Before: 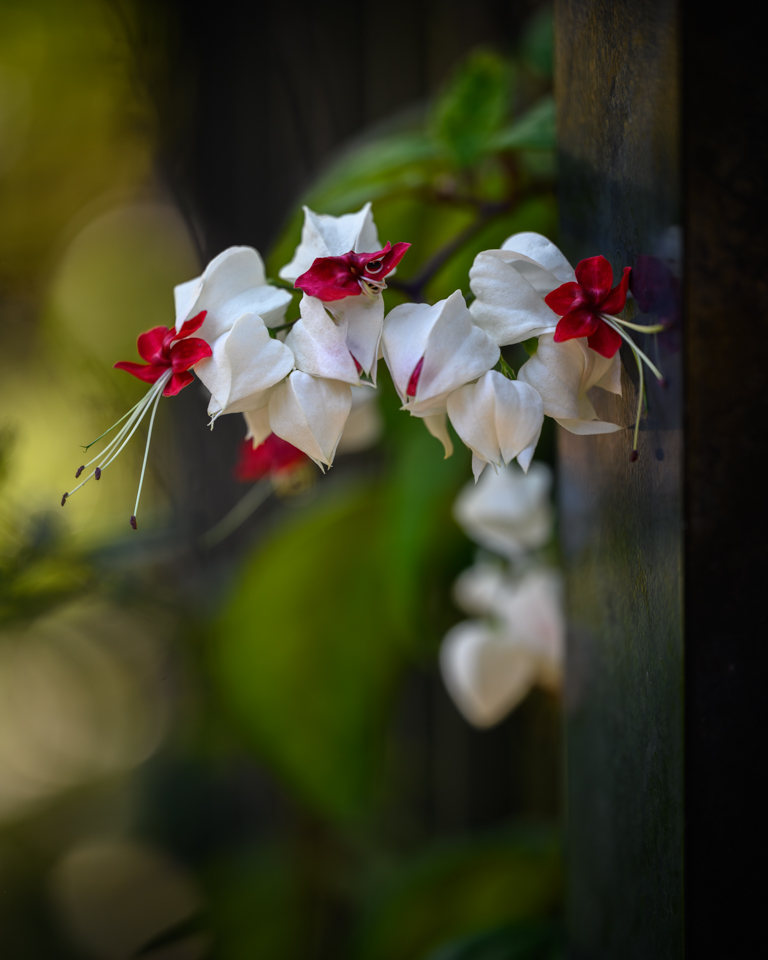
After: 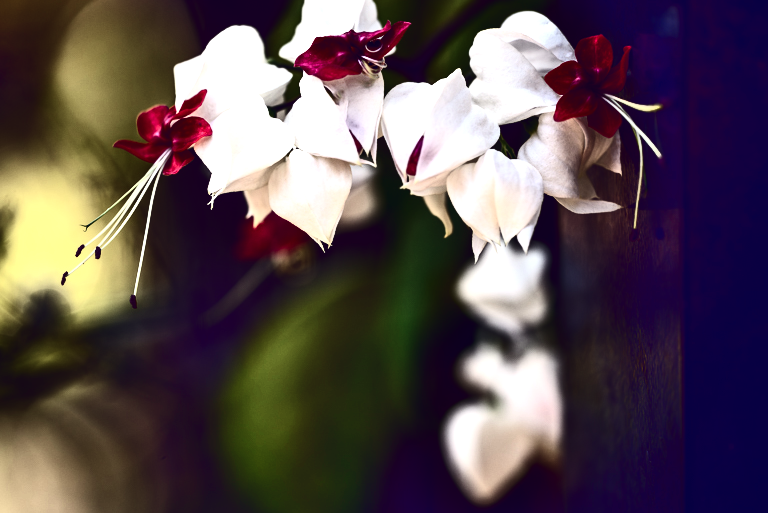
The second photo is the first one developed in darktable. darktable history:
shadows and highlights: radius 44.78, white point adjustment 6.64, compress 79.65%, highlights color adjustment 78.42%, soften with gaussian
contrast brightness saturation: contrast 0.5, saturation -0.1
color balance: lift [1.001, 0.997, 0.99, 1.01], gamma [1.007, 1, 0.975, 1.025], gain [1, 1.065, 1.052, 0.935], contrast 13.25%
crop and rotate: top 23.043%, bottom 23.437%
tone equalizer: -8 EV -0.417 EV, -7 EV -0.389 EV, -6 EV -0.333 EV, -5 EV -0.222 EV, -3 EV 0.222 EV, -2 EV 0.333 EV, -1 EV 0.389 EV, +0 EV 0.417 EV, edges refinement/feathering 500, mask exposure compensation -1.57 EV, preserve details no
